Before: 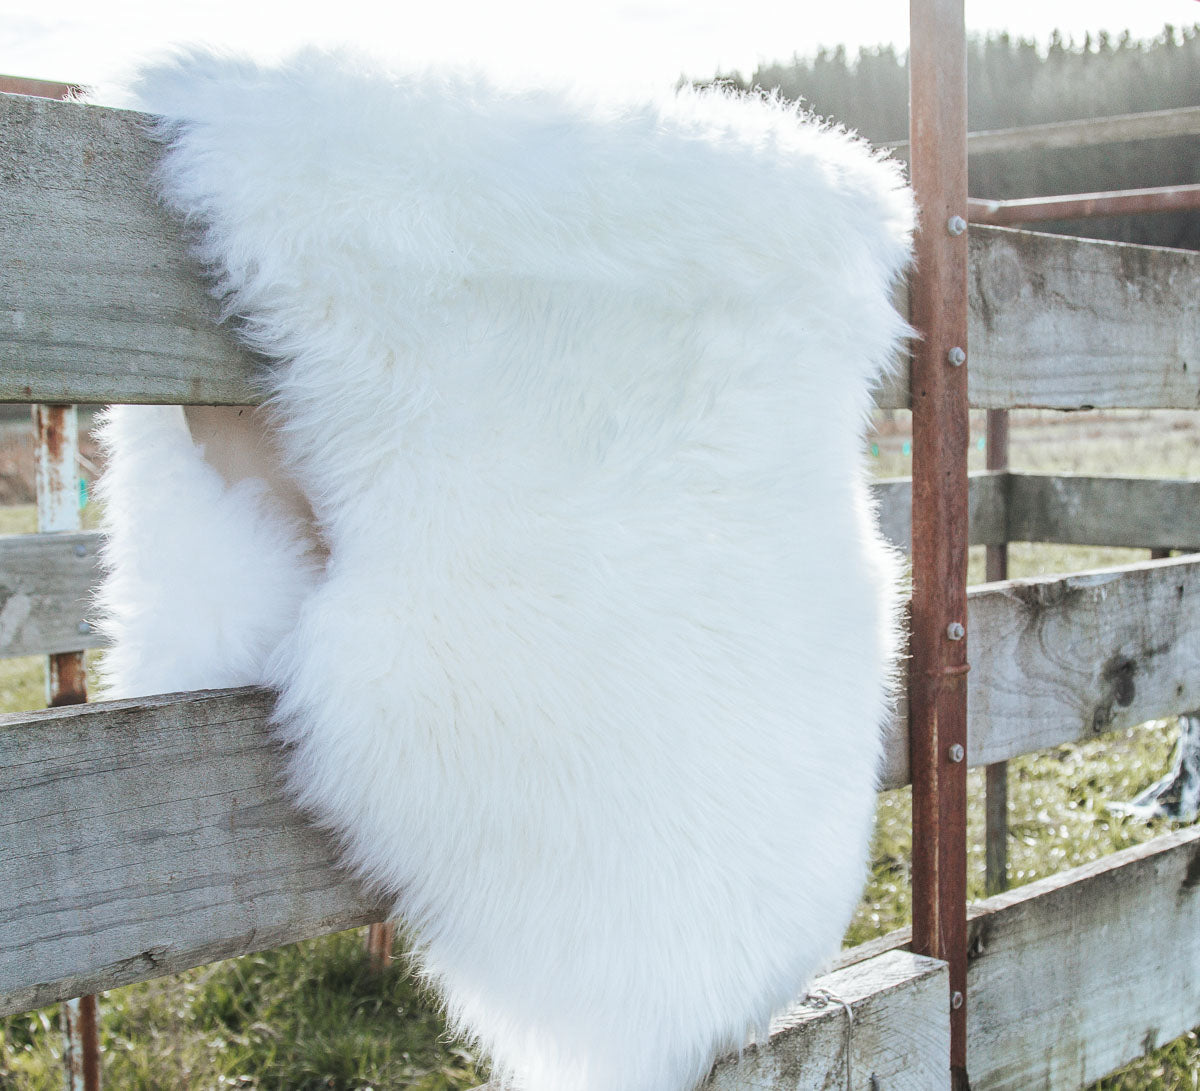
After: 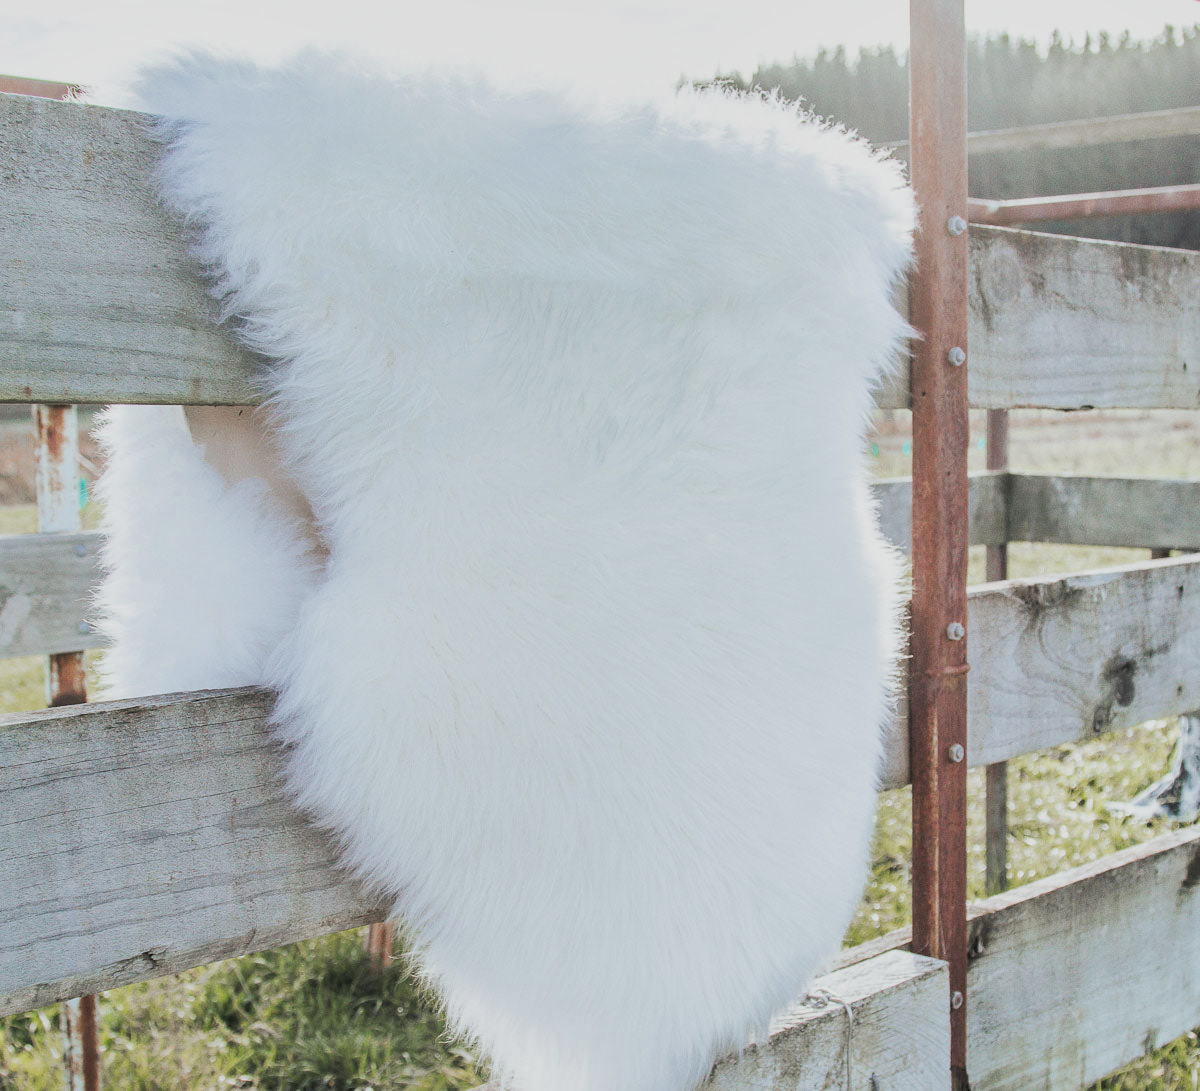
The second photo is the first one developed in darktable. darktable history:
exposure: black level correction -0.002, exposure 0.529 EV, compensate exposure bias true, compensate highlight preservation false
shadows and highlights: on, module defaults
filmic rgb: black relative exposure -7.34 EV, white relative exposure 5.08 EV, threshold 3.03 EV, hardness 3.21, enable highlight reconstruction true
tone equalizer: -8 EV -0.424 EV, -7 EV -0.387 EV, -6 EV -0.349 EV, -5 EV -0.214 EV, -3 EV 0.255 EV, -2 EV 0.349 EV, -1 EV 0.376 EV, +0 EV 0.44 EV, edges refinement/feathering 500, mask exposure compensation -1.57 EV, preserve details no
